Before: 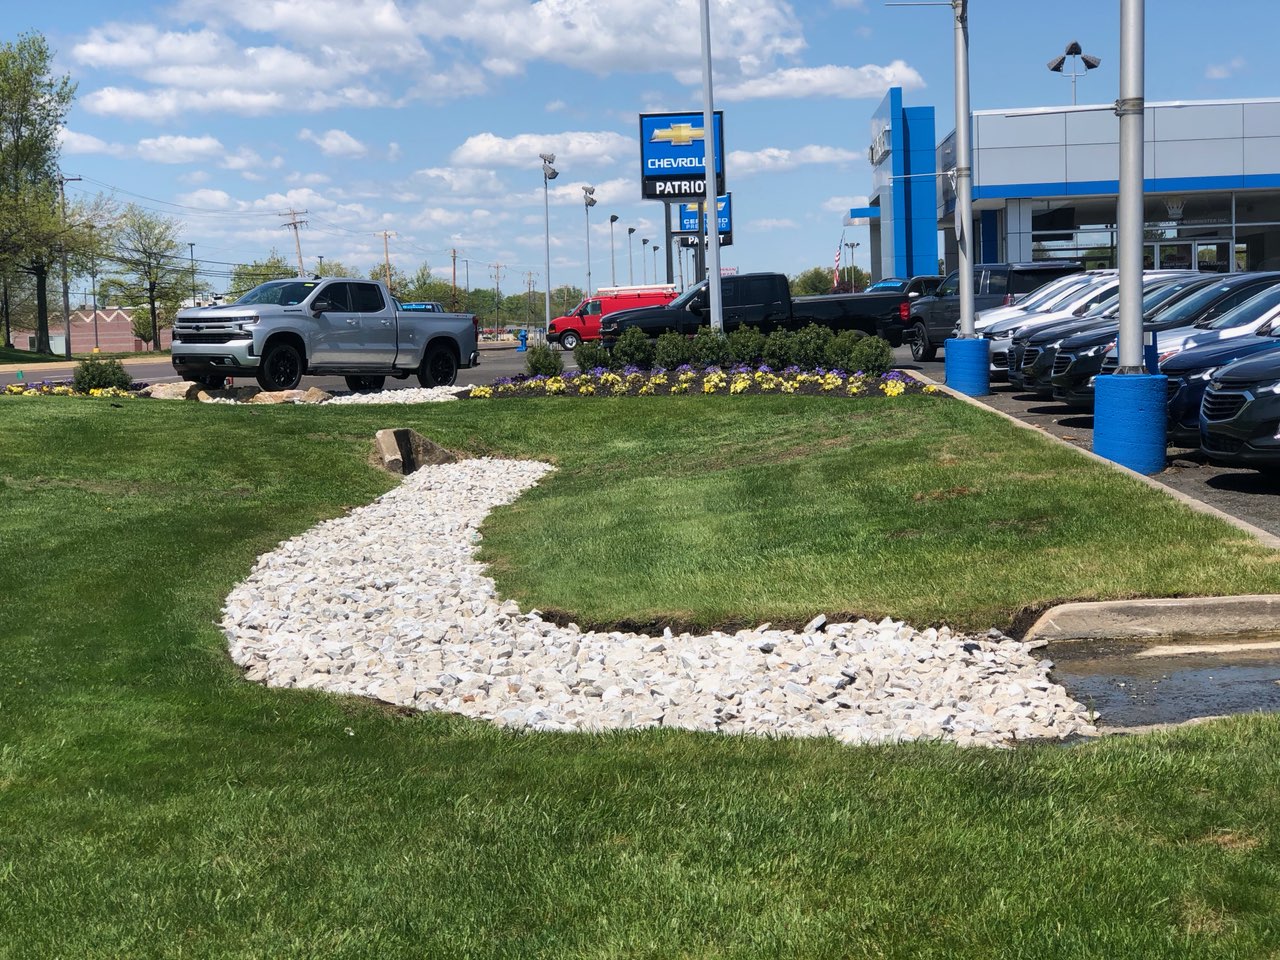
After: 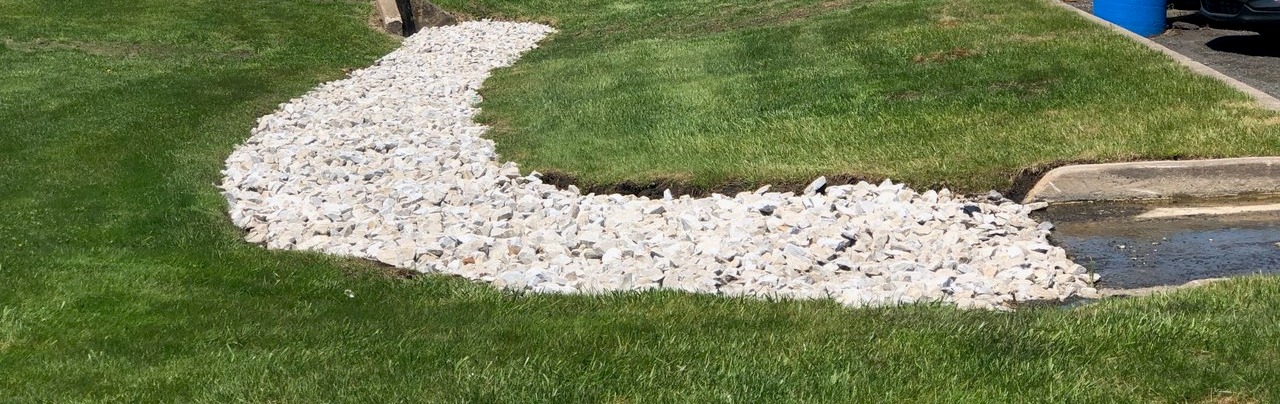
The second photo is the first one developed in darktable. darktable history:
shadows and highlights: shadows 43.2, highlights 8.23
exposure: compensate exposure bias true, compensate highlight preservation false
crop: top 45.671%, bottom 12.158%
